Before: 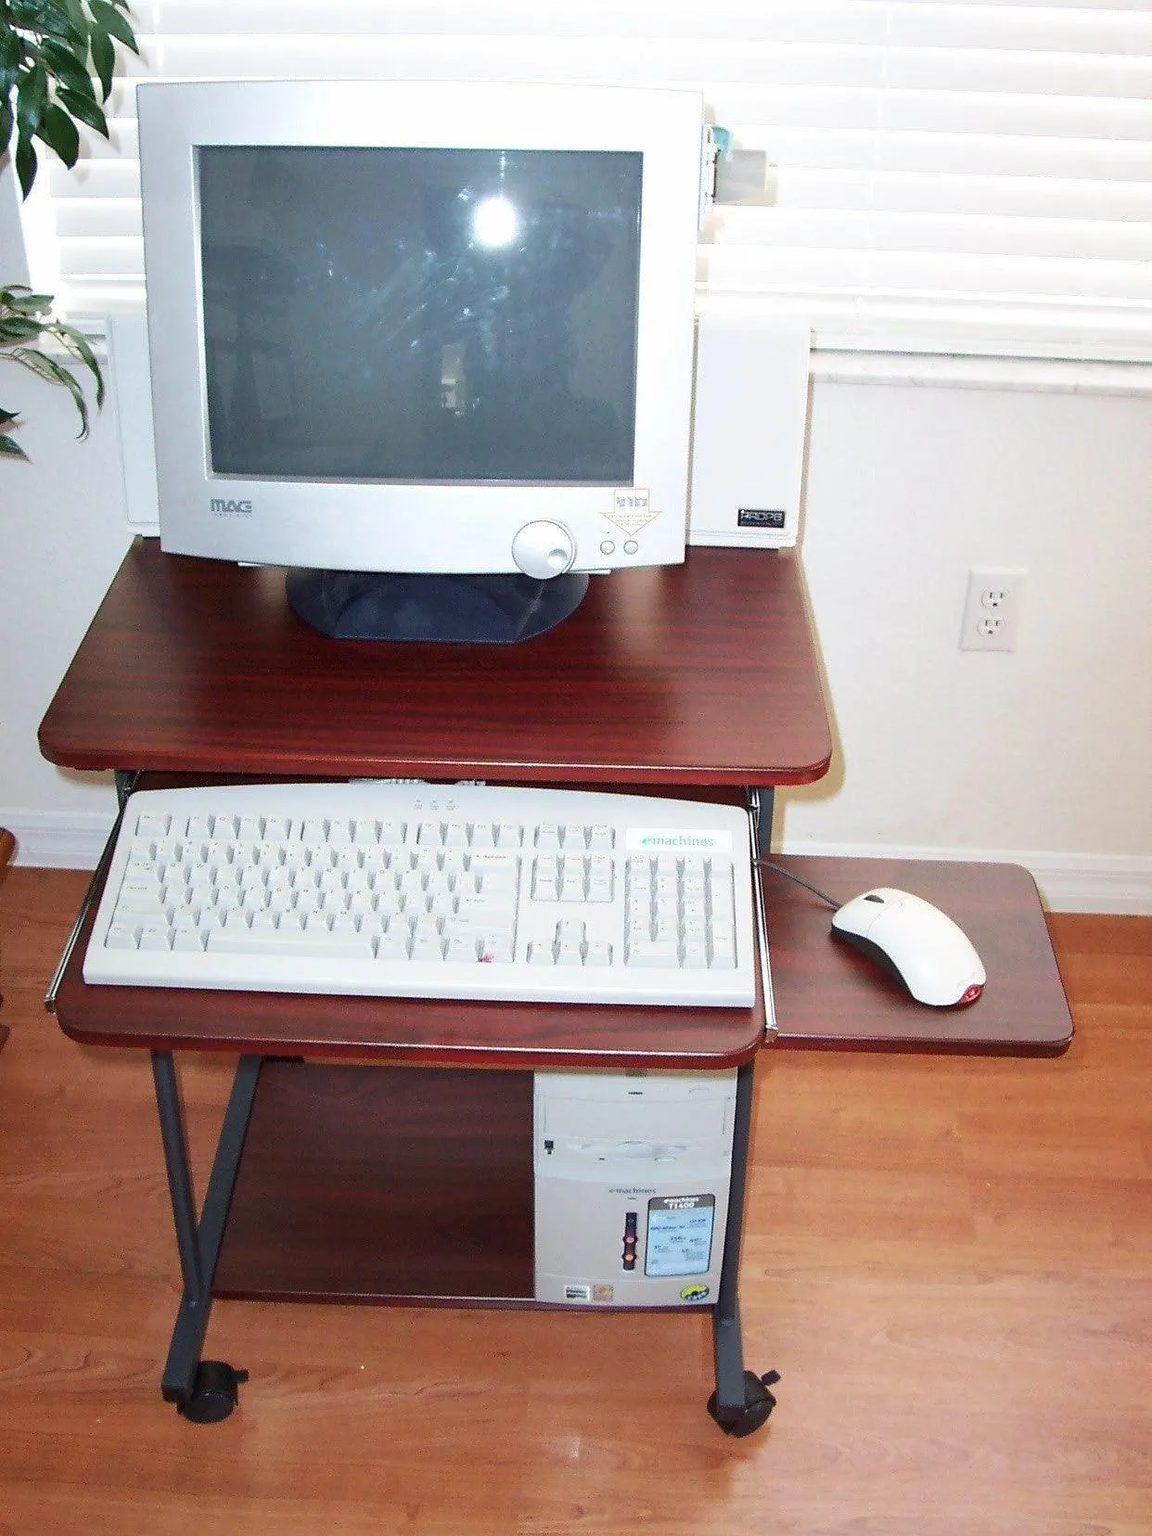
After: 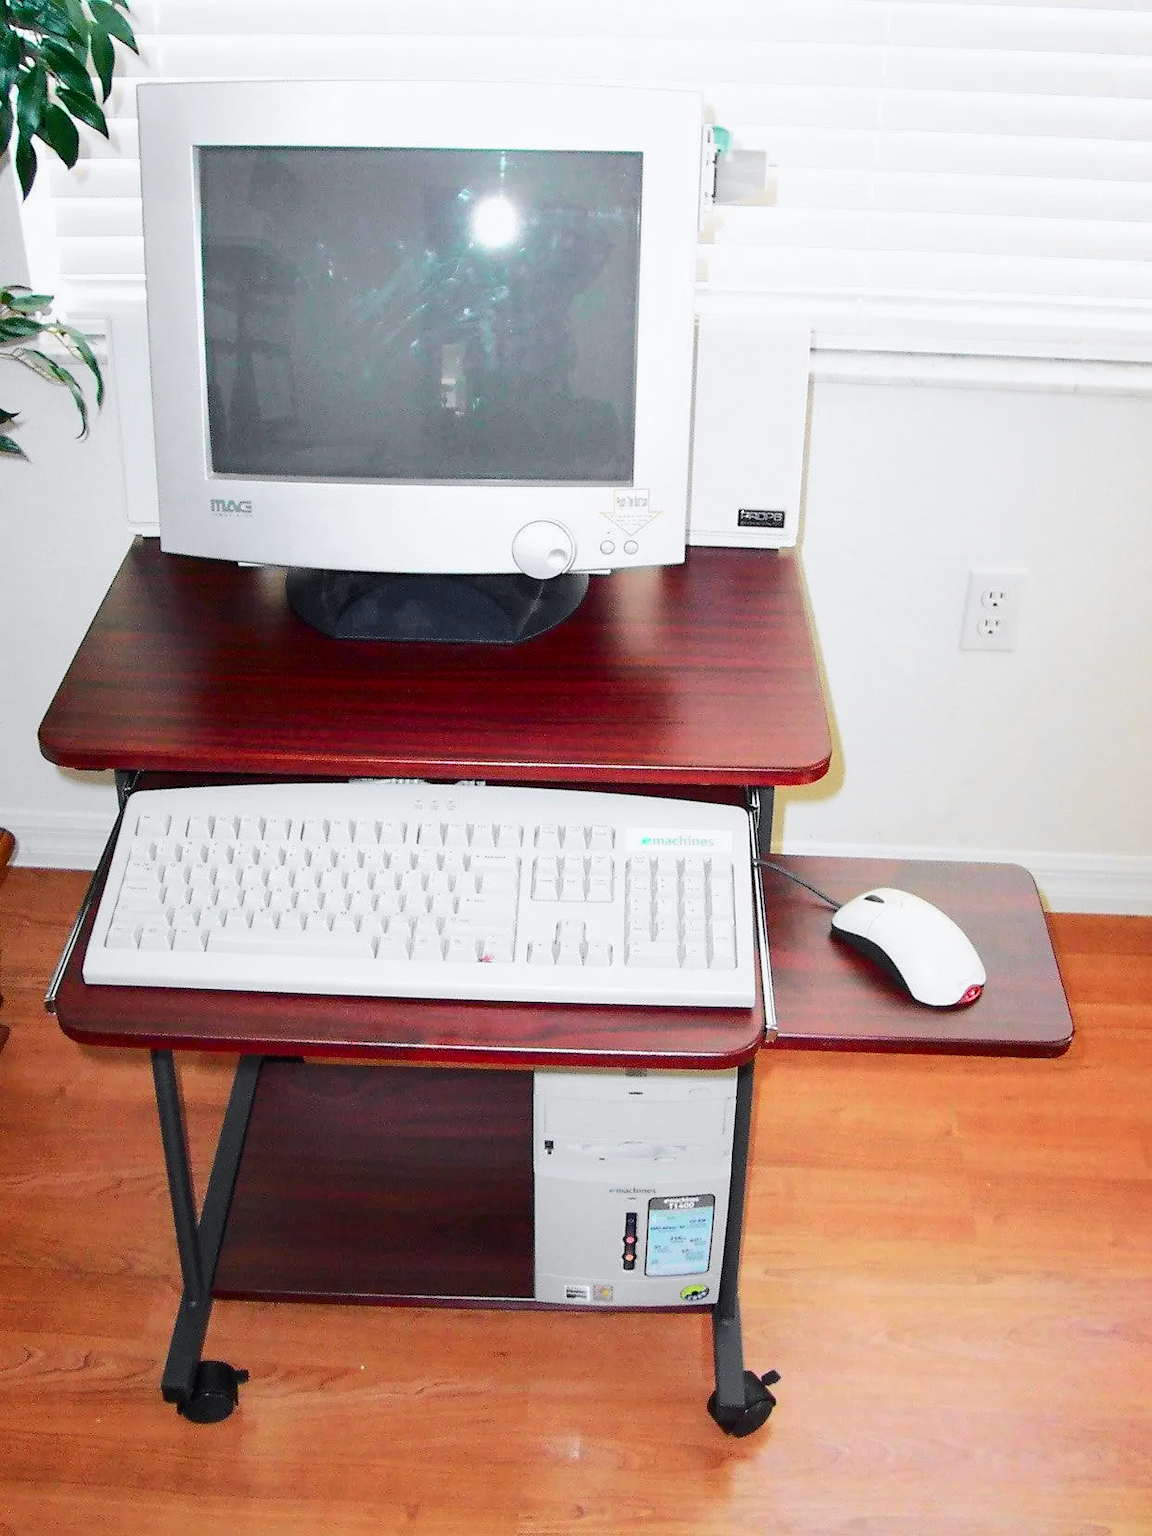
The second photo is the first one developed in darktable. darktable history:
tone curve: curves: ch0 [(0, 0) (0.071, 0.047) (0.266, 0.26) (0.483, 0.554) (0.753, 0.811) (1, 0.983)]; ch1 [(0, 0) (0.346, 0.307) (0.408, 0.369) (0.463, 0.443) (0.482, 0.493) (0.502, 0.5) (0.517, 0.502) (0.55, 0.548) (0.597, 0.624) (0.651, 0.698) (1, 1)]; ch2 [(0, 0) (0.346, 0.34) (0.434, 0.46) (0.485, 0.494) (0.5, 0.494) (0.517, 0.506) (0.535, 0.529) (0.583, 0.611) (0.625, 0.666) (1, 1)], color space Lab, independent channels, preserve colors none
